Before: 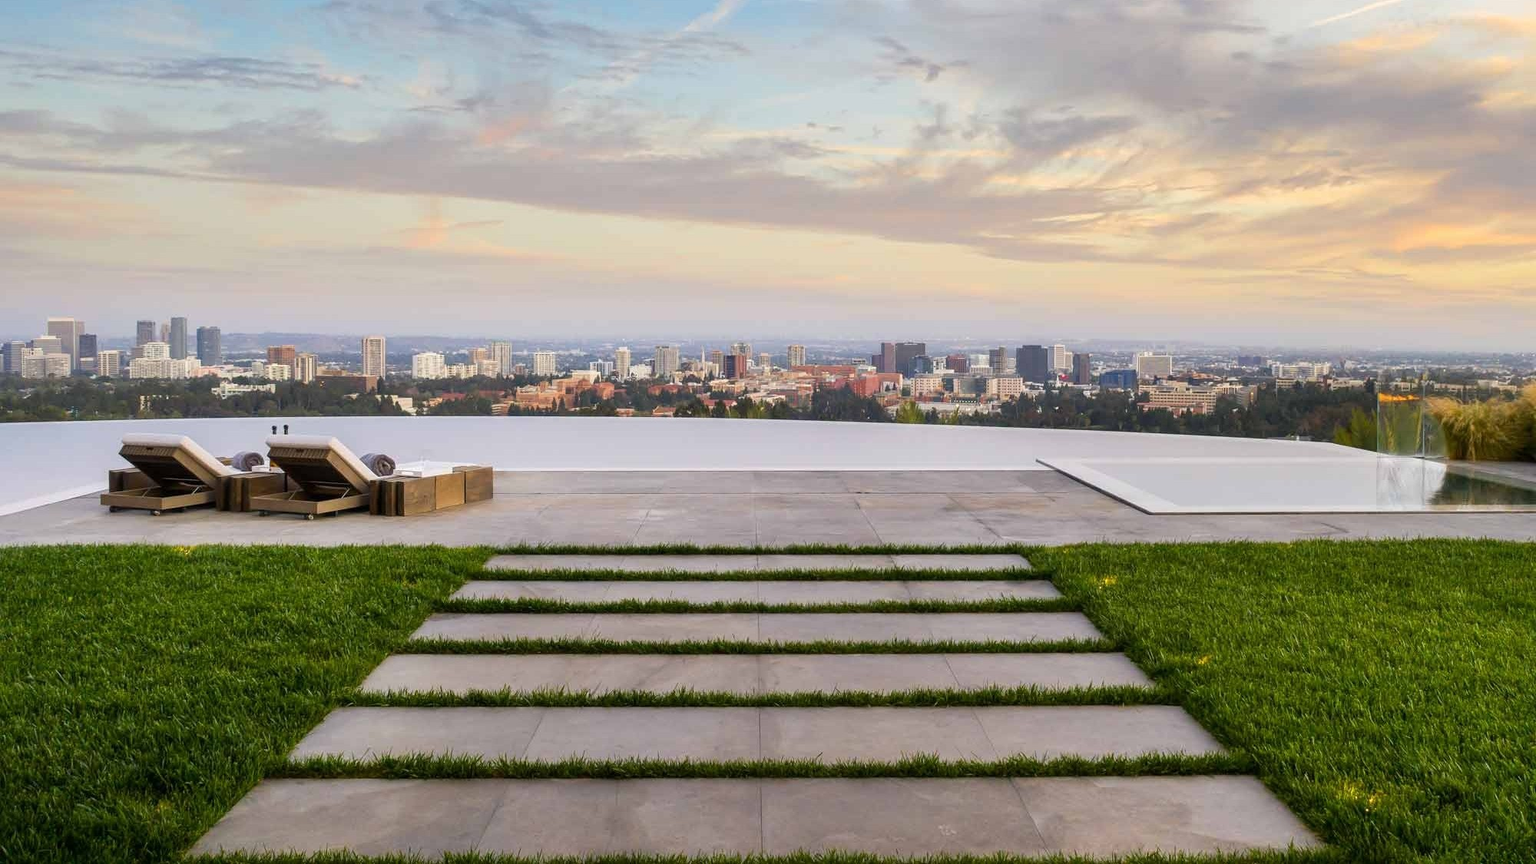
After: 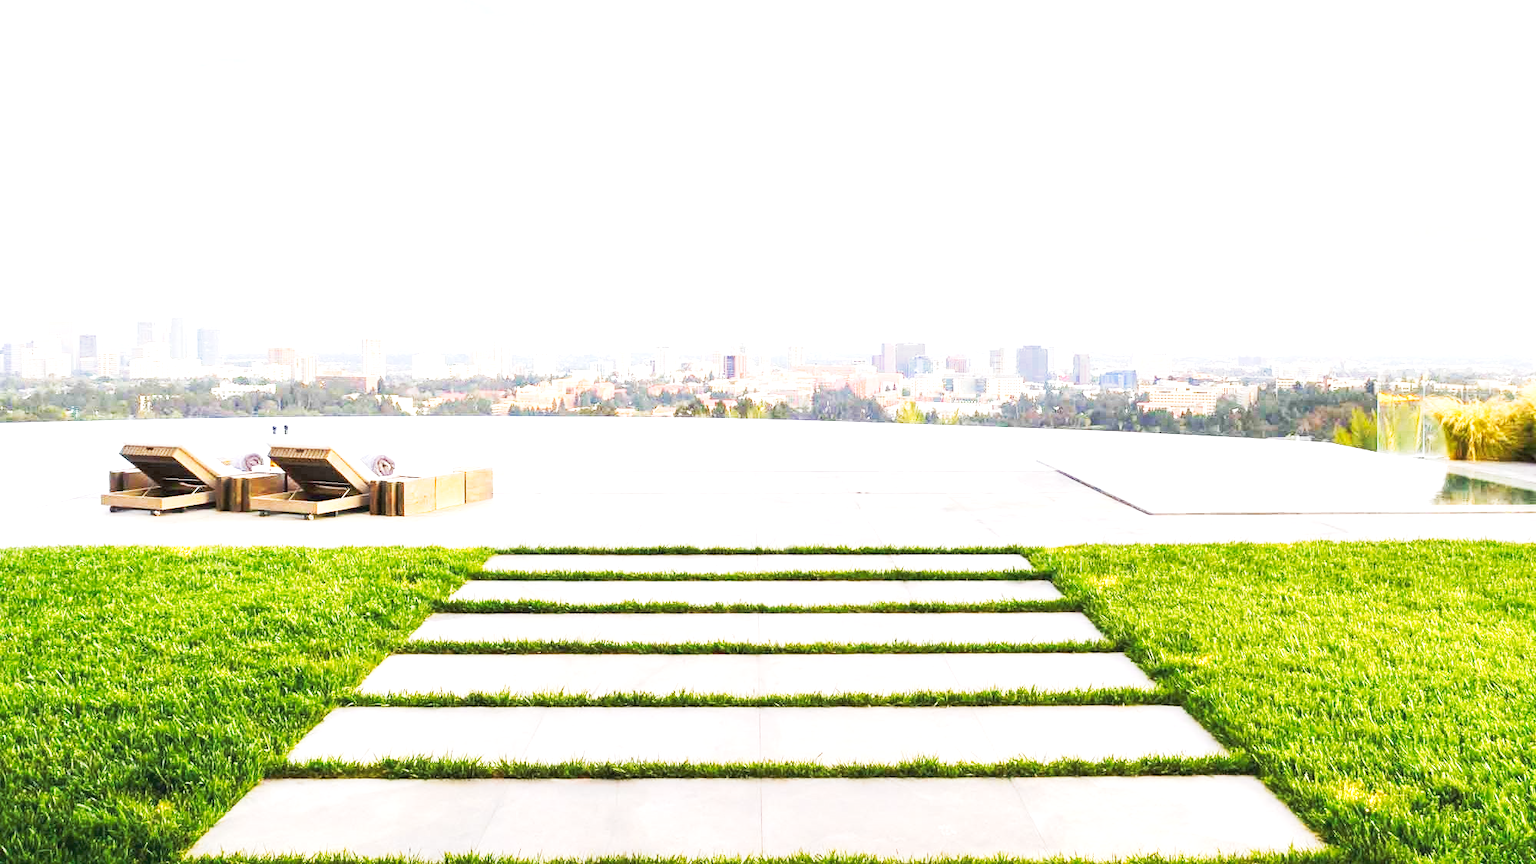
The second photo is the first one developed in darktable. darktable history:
exposure: black level correction 0, exposure 2.371 EV, compensate highlight preservation false
tone curve: curves: ch0 [(0, 0.026) (0.172, 0.194) (0.398, 0.437) (0.469, 0.544) (0.612, 0.741) (0.845, 0.926) (1, 0.968)]; ch1 [(0, 0) (0.437, 0.453) (0.472, 0.467) (0.502, 0.502) (0.531, 0.546) (0.574, 0.583) (0.617, 0.64) (0.699, 0.749) (0.859, 0.919) (1, 1)]; ch2 [(0, 0) (0.33, 0.301) (0.421, 0.443) (0.476, 0.502) (0.511, 0.504) (0.553, 0.553) (0.595, 0.586) (0.664, 0.664) (1, 1)], preserve colors none
